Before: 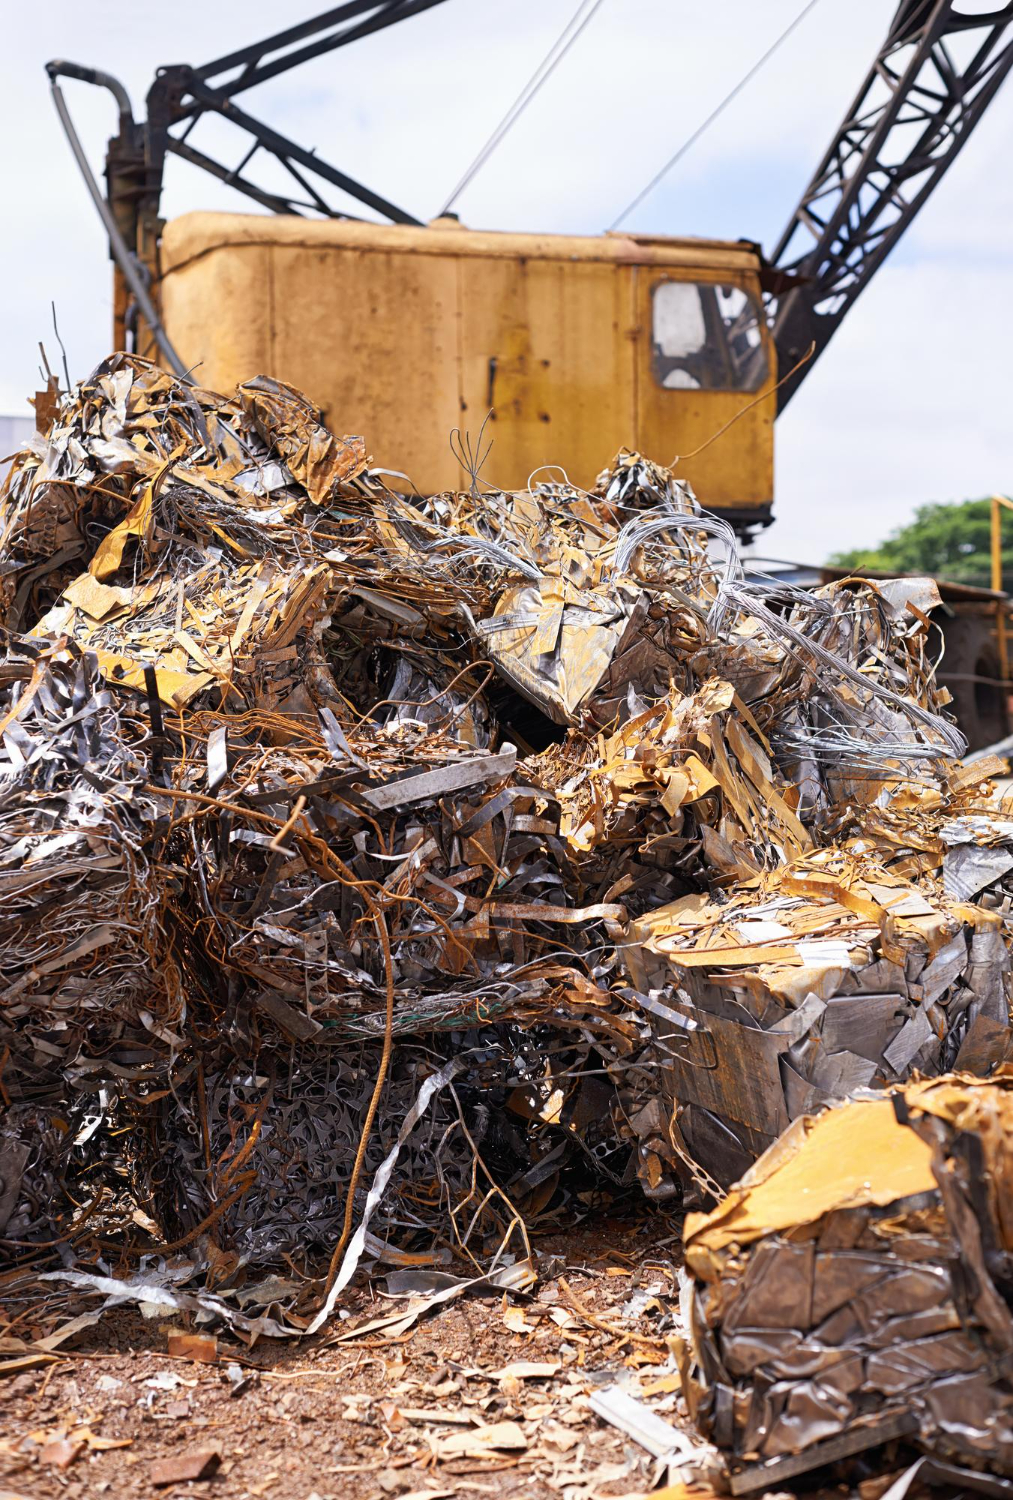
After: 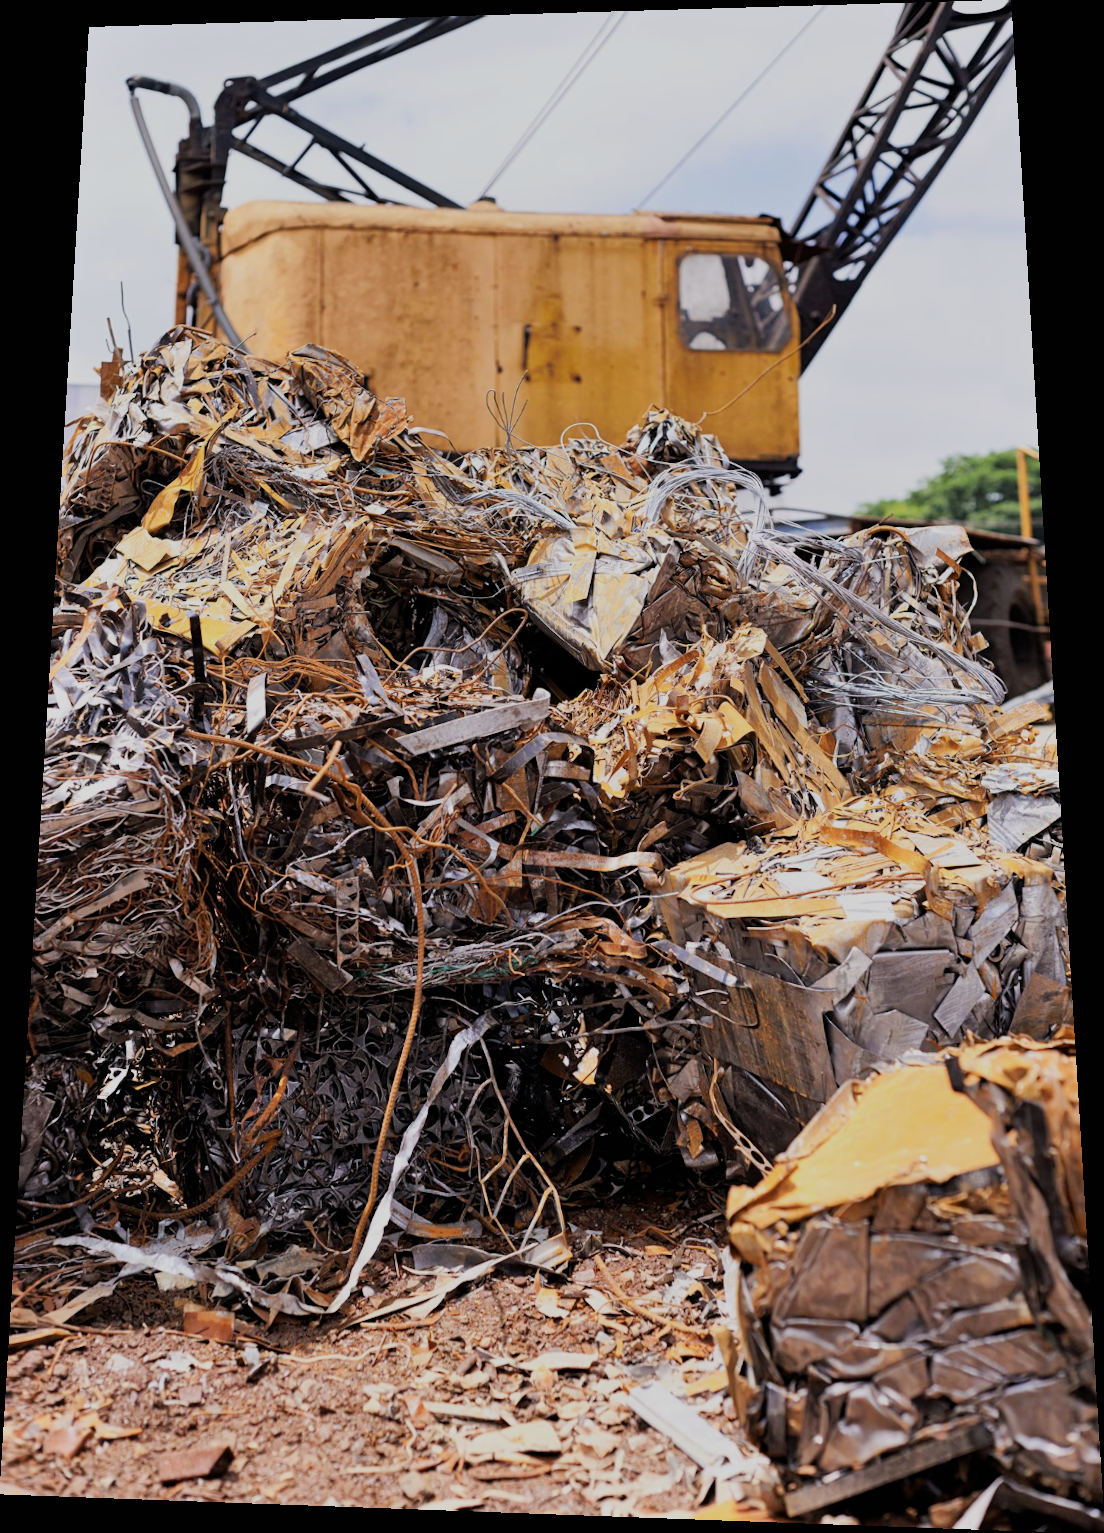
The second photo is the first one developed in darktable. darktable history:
shadows and highlights: shadows 29.32, highlights -29.32, low approximation 0.01, soften with gaussian
rotate and perspective: rotation 0.128°, lens shift (vertical) -0.181, lens shift (horizontal) -0.044, shear 0.001, automatic cropping off
filmic rgb: black relative exposure -6.68 EV, white relative exposure 4.56 EV, hardness 3.25
tone equalizer: on, module defaults
